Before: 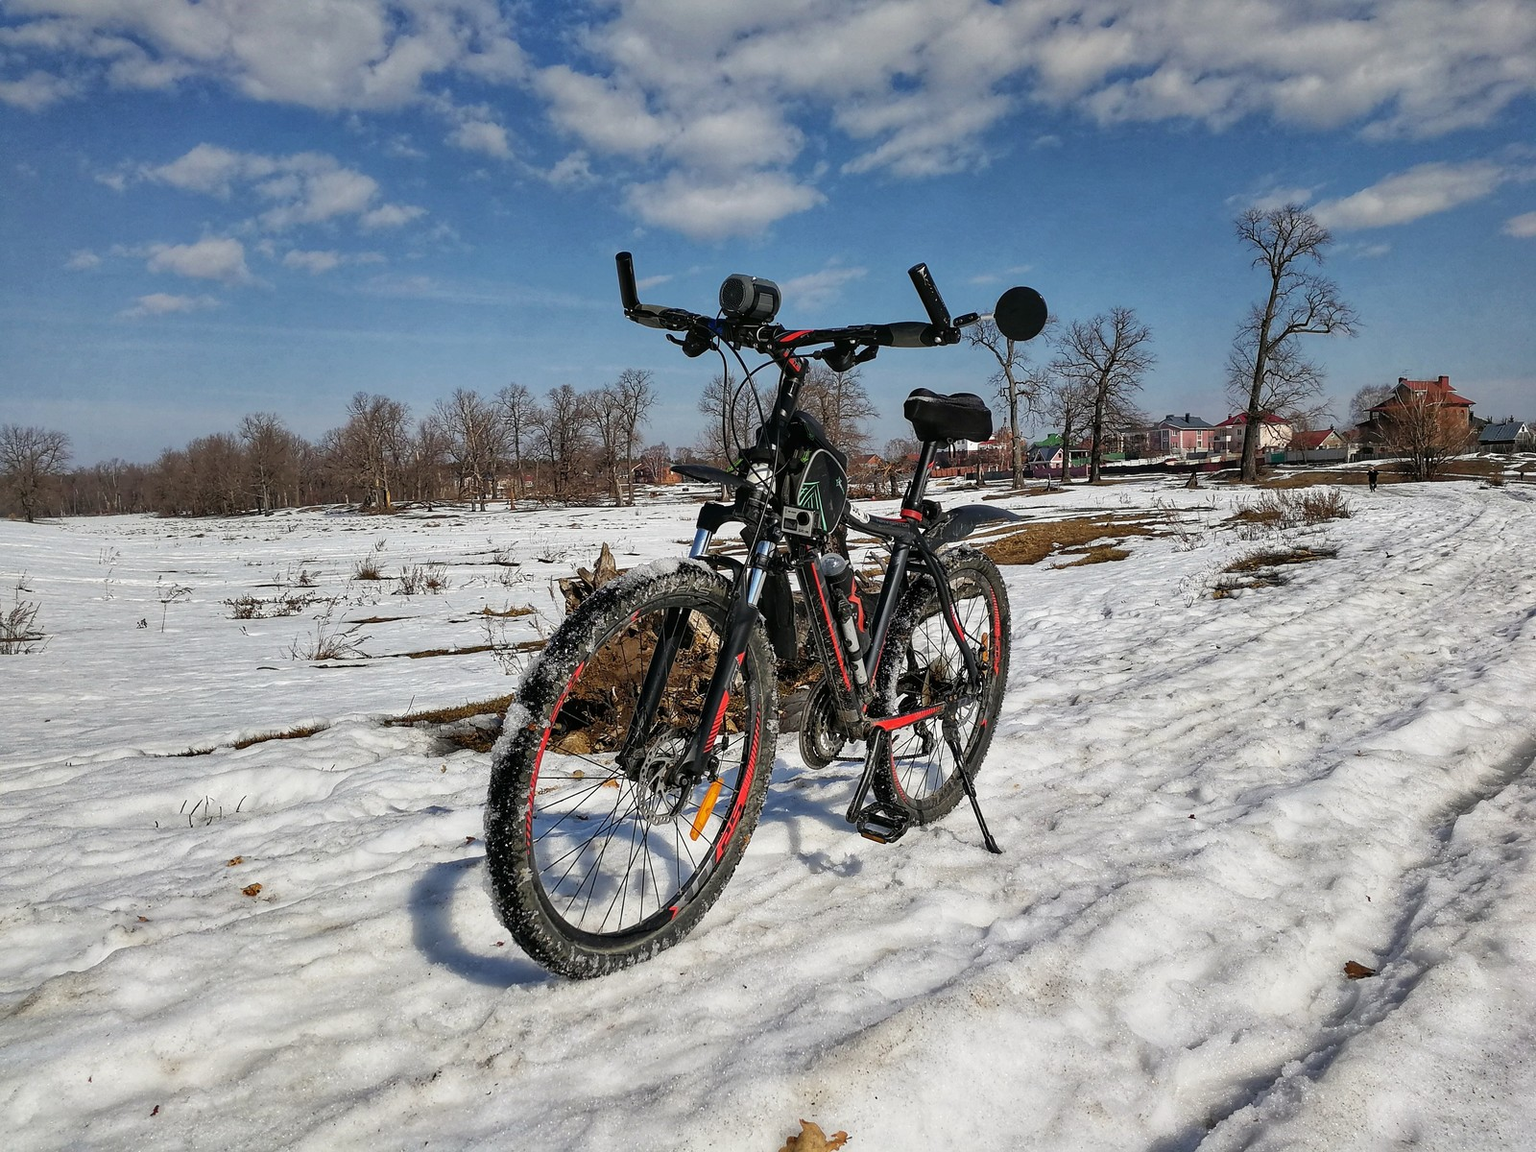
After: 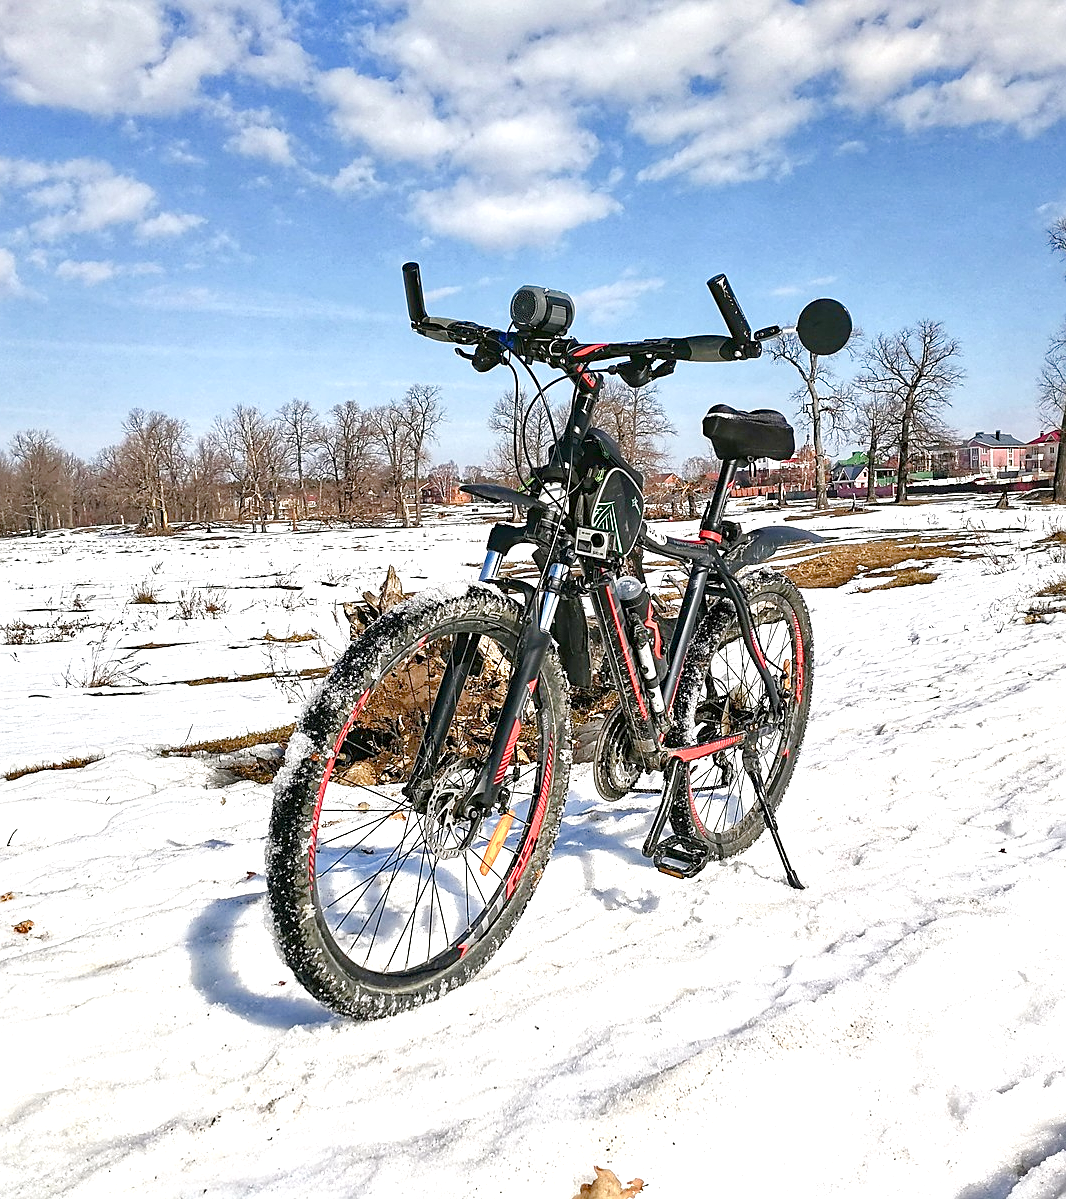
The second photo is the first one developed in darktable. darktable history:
exposure: black level correction 0, exposure 1.45 EV, compensate exposure bias true, compensate highlight preservation false
sharpen: on, module defaults
crop and rotate: left 15.055%, right 18.278%
color balance rgb: shadows lift › chroma 1%, shadows lift › hue 113°, highlights gain › chroma 0.2%, highlights gain › hue 333°, perceptual saturation grading › global saturation 20%, perceptual saturation grading › highlights -50%, perceptual saturation grading › shadows 25%, contrast -10%
